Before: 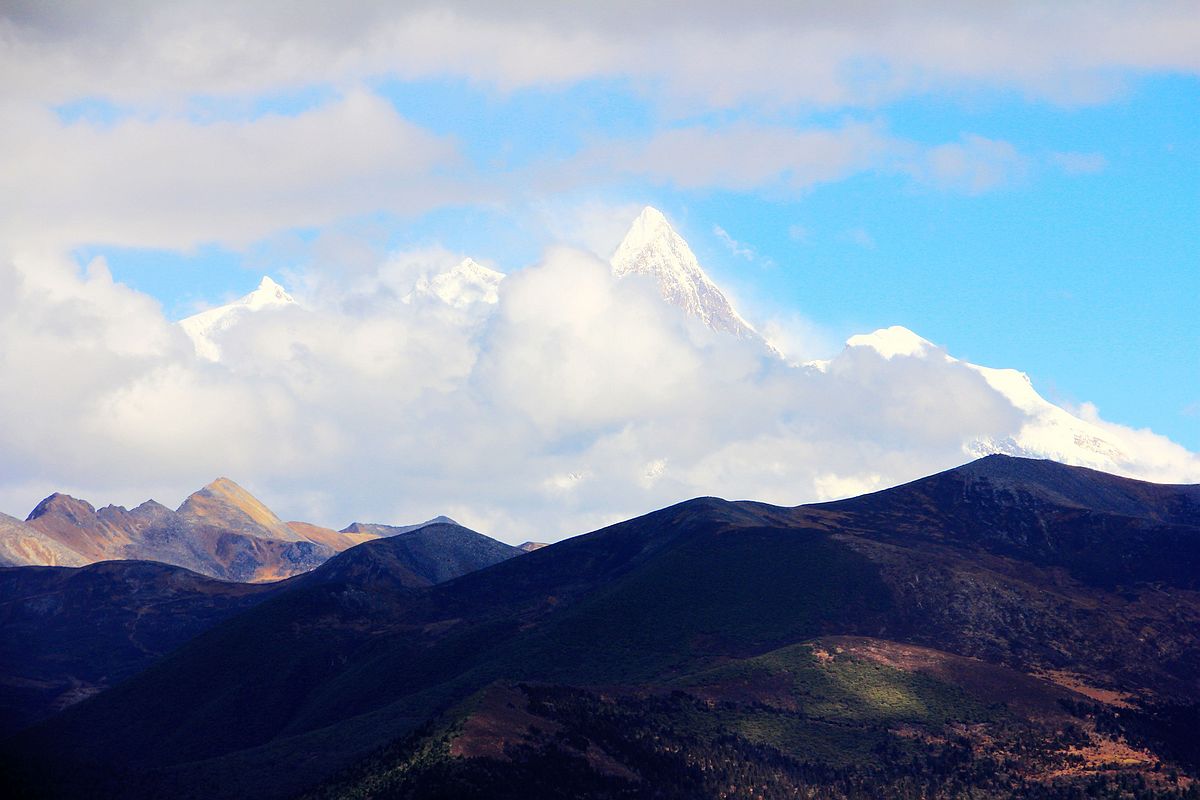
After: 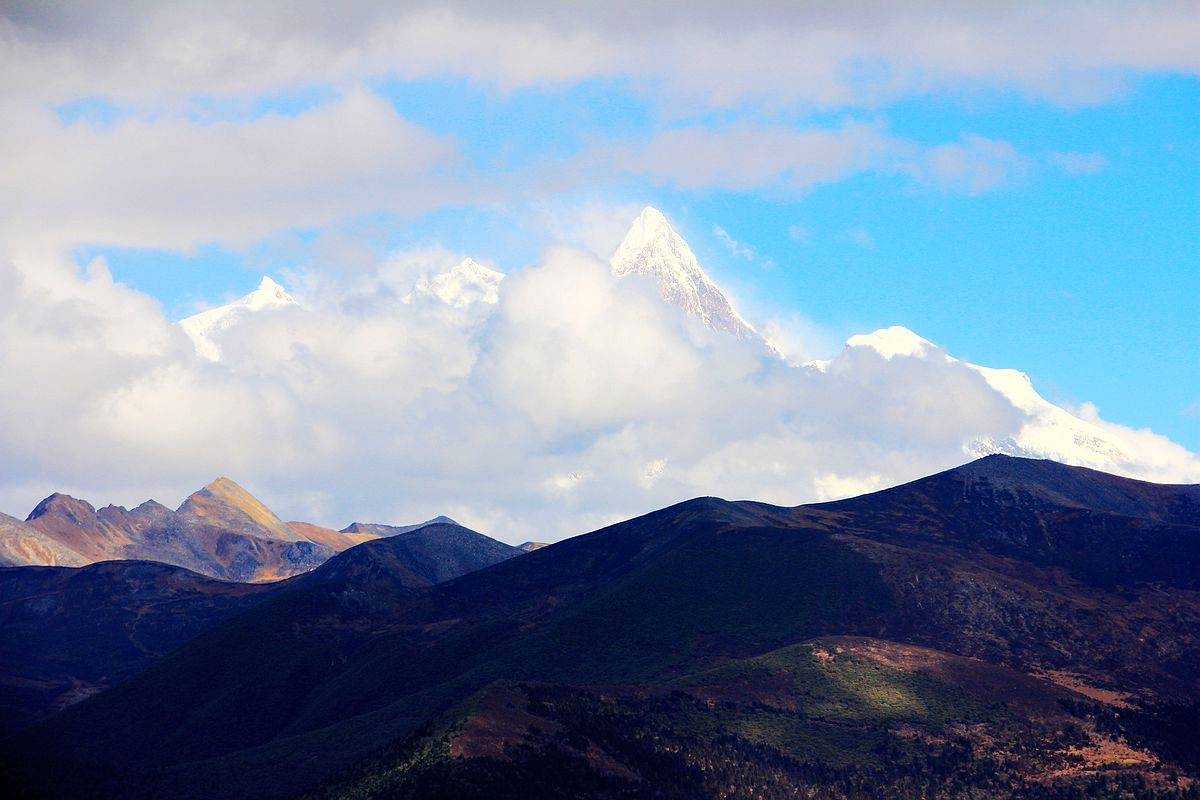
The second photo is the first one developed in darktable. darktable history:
haze removal: adaptive false
base curve: exposure shift 0, preserve colors none
